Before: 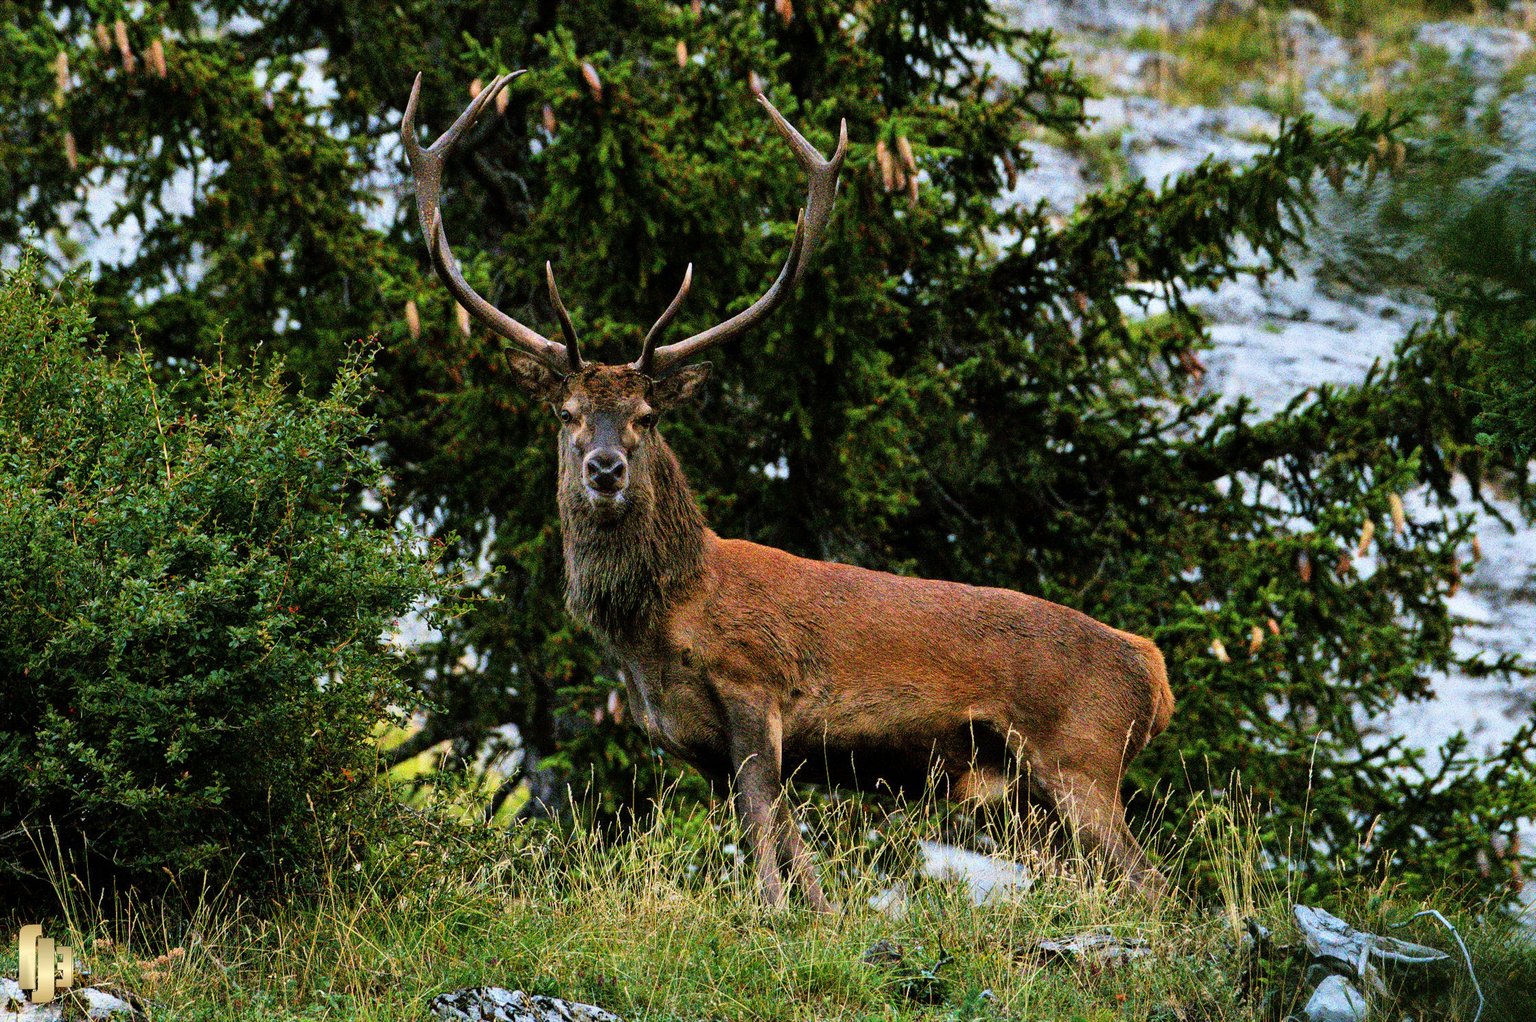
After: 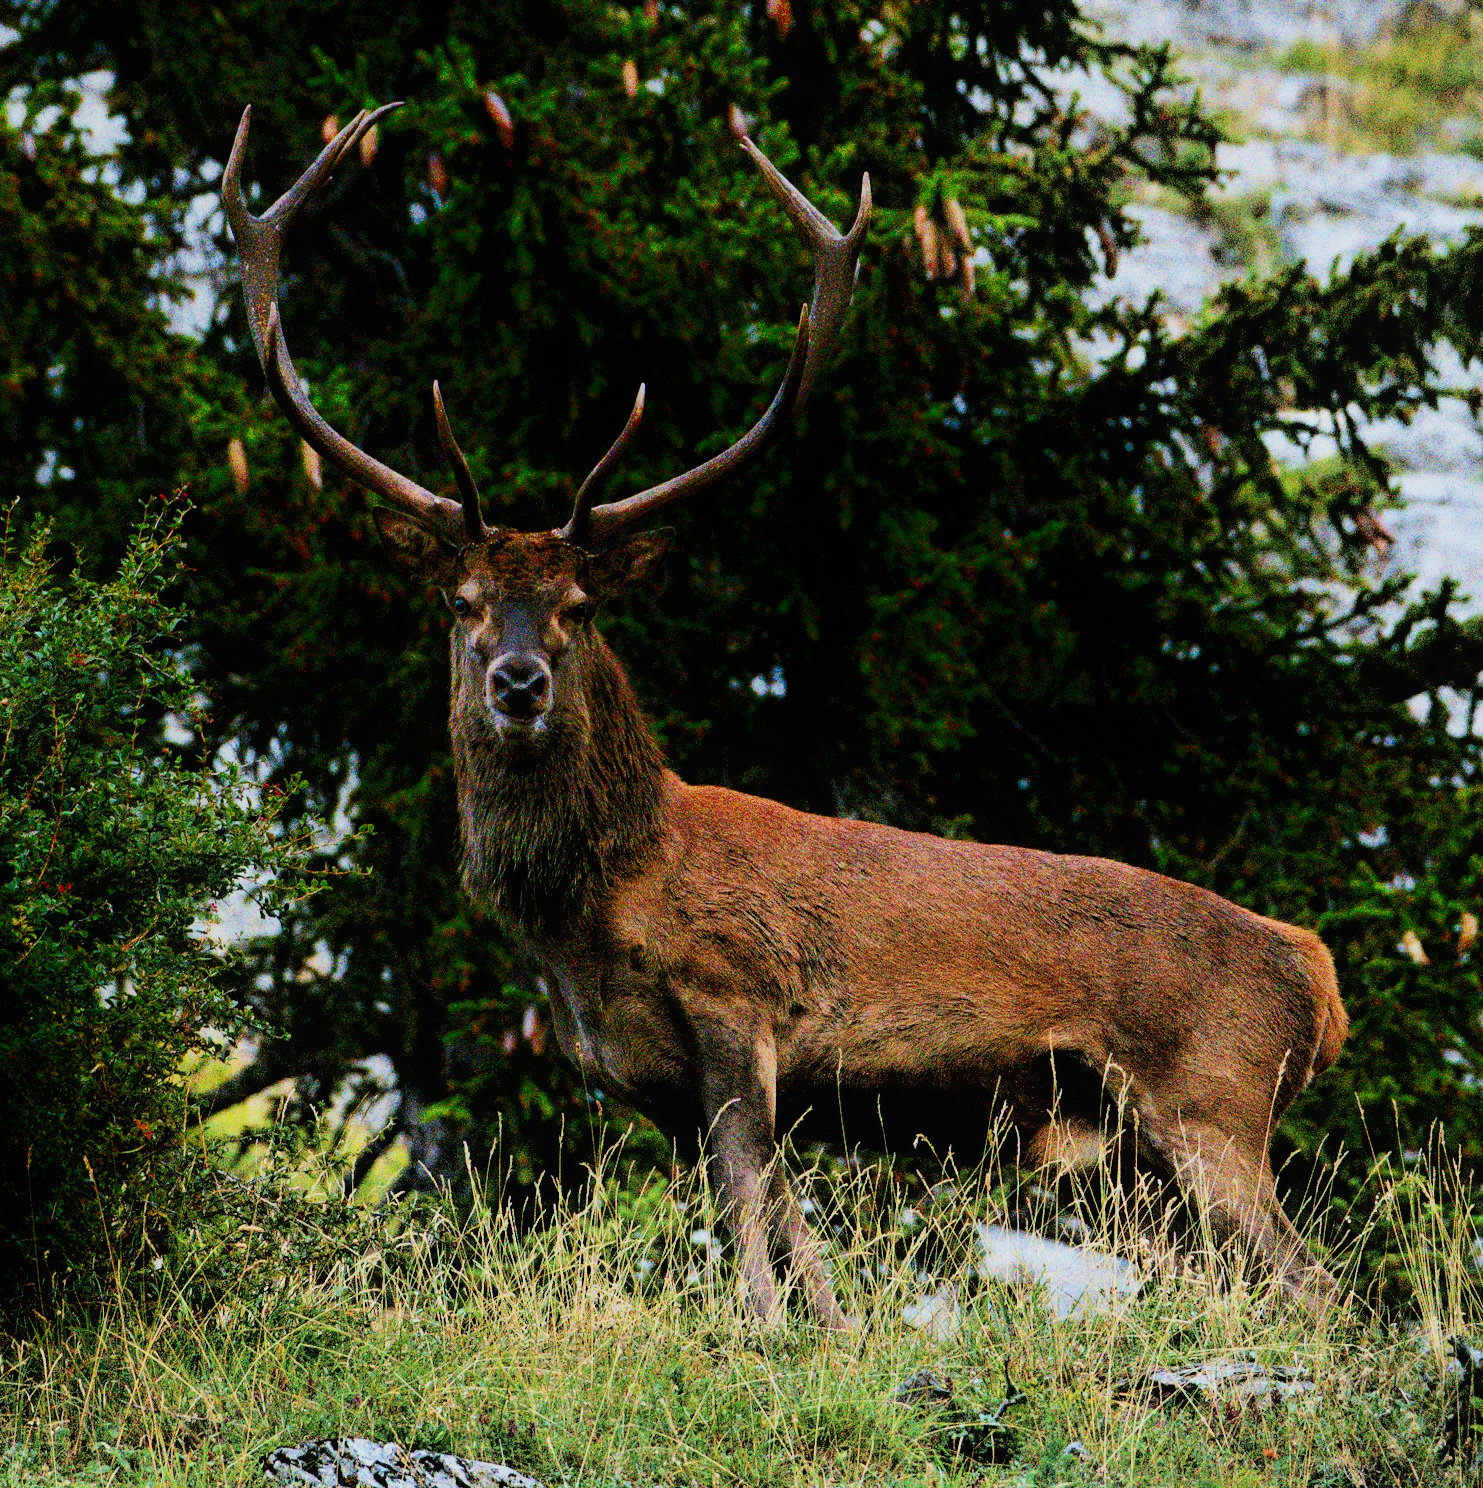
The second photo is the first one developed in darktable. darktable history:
filmic rgb: black relative exposure -7.65 EV, white relative exposure 4.56 EV, hardness 3.61
tone curve: curves: ch0 [(0, 0) (0.003, 0.023) (0.011, 0.025) (0.025, 0.029) (0.044, 0.047) (0.069, 0.079) (0.1, 0.113) (0.136, 0.152) (0.177, 0.199) (0.224, 0.26) (0.277, 0.333) (0.335, 0.404) (0.399, 0.48) (0.468, 0.559) (0.543, 0.635) (0.623, 0.713) (0.709, 0.797) (0.801, 0.879) (0.898, 0.953) (1, 1)], color space Lab, independent channels, preserve colors none
crop and rotate: left 16.241%, right 17.488%
shadows and highlights: shadows -68.35, highlights 36.89, highlights color adjustment 45.87%, soften with gaussian
